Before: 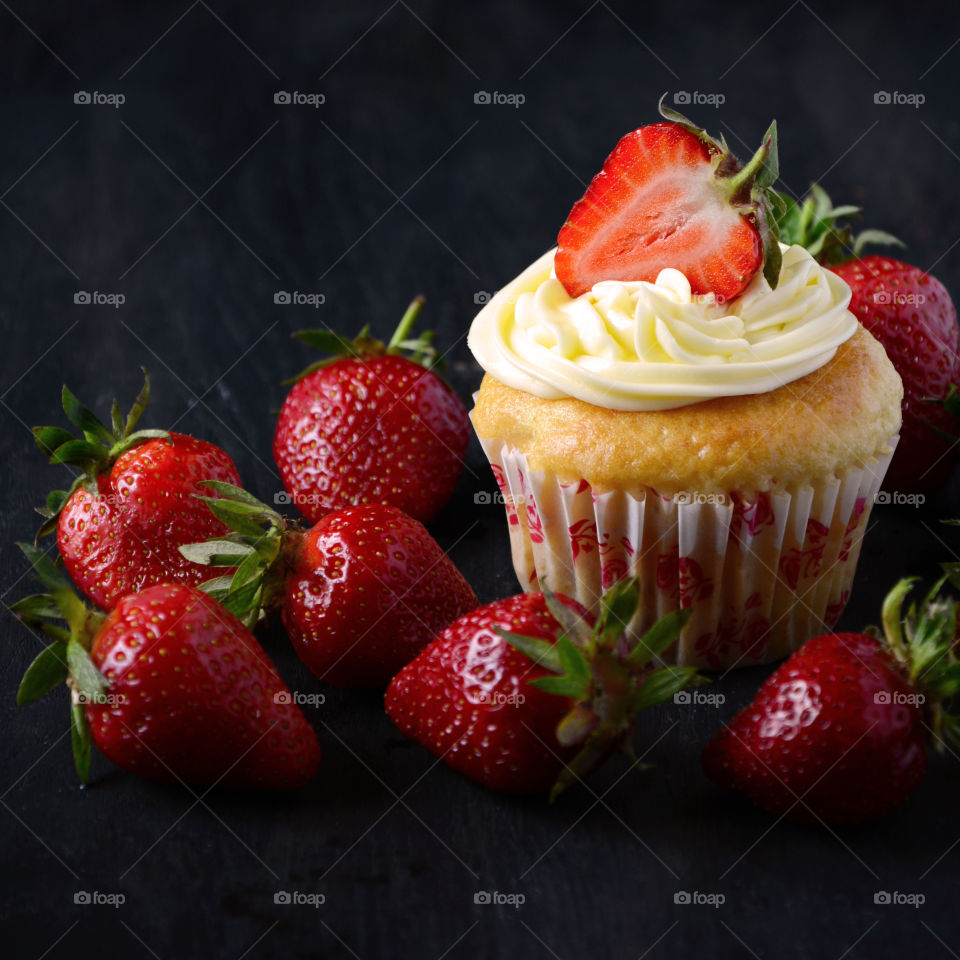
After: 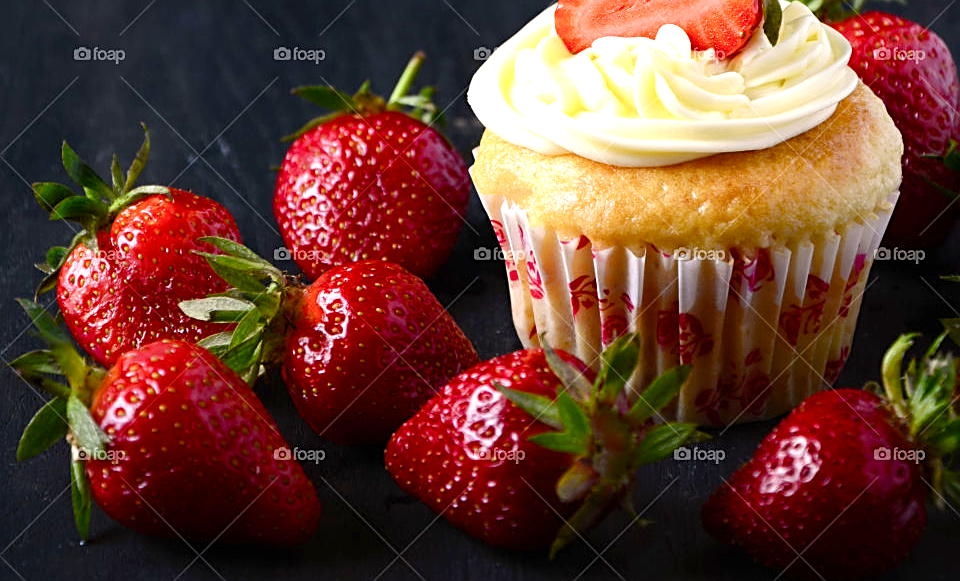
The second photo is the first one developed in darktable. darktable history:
sharpen: amount 0.563
crop and rotate: top 25.44%, bottom 13.985%
color balance rgb: linear chroma grading › global chroma 0.833%, perceptual saturation grading › global saturation 0.763%, perceptual saturation grading › highlights -18.817%, perceptual saturation grading › mid-tones 6.571%, perceptual saturation grading › shadows 28.134%, global vibrance 20%
exposure: exposure 0.607 EV, compensate exposure bias true, compensate highlight preservation false
